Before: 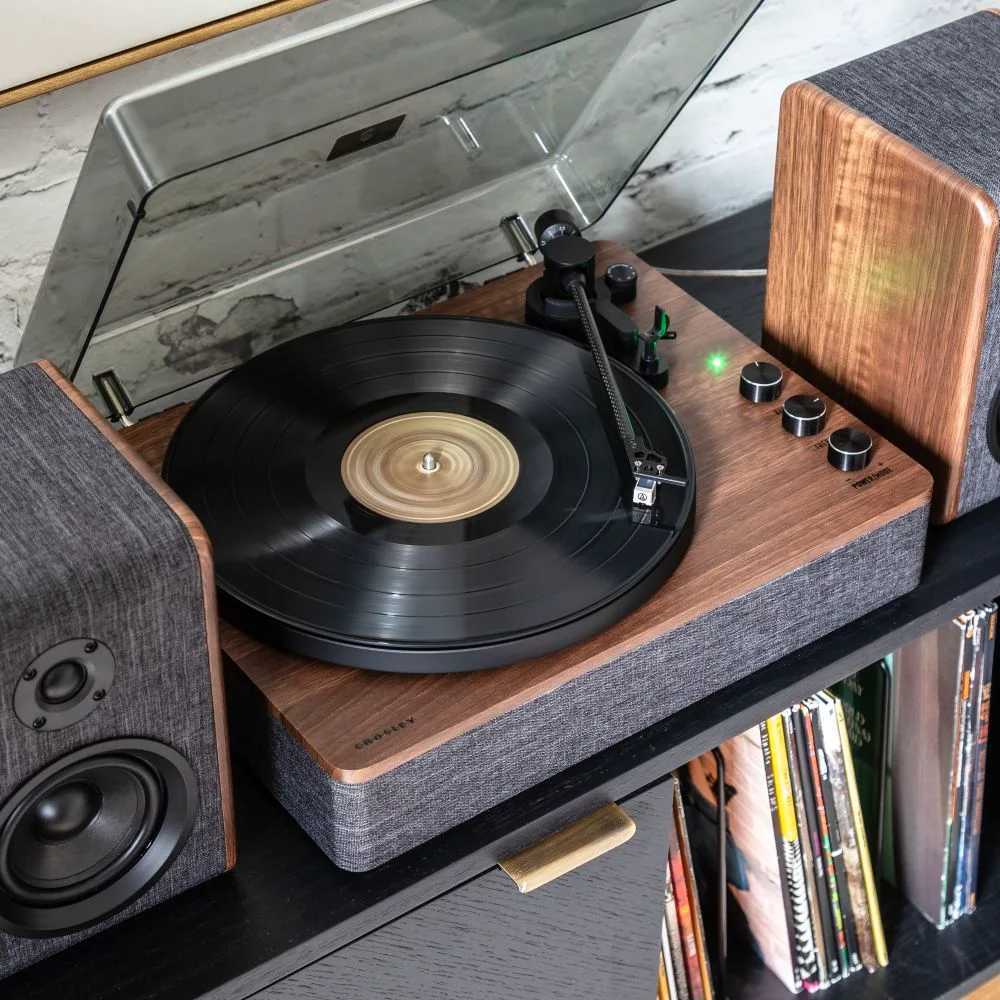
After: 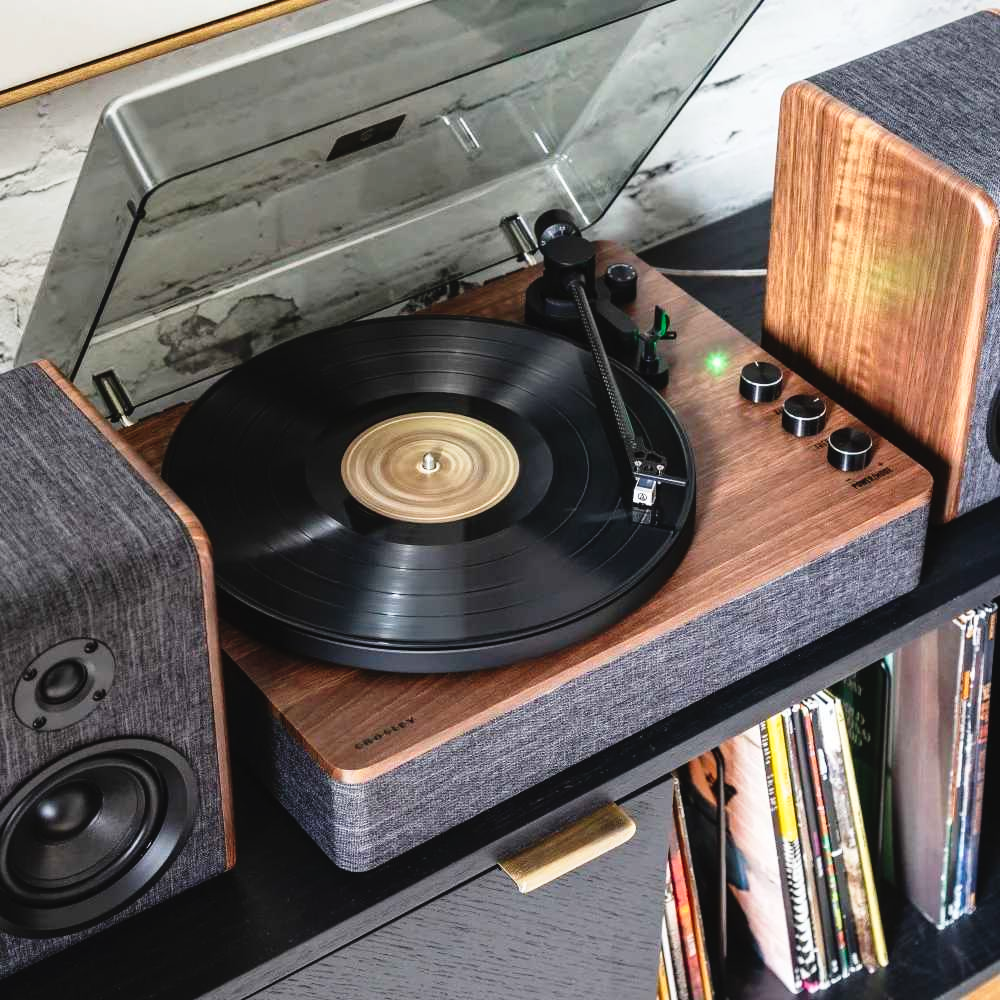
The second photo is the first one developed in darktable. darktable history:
tone curve: curves: ch0 [(0.001, 0.034) (0.115, 0.093) (0.251, 0.232) (0.382, 0.397) (0.652, 0.719) (0.802, 0.876) (1, 0.998)]; ch1 [(0, 0) (0.384, 0.324) (0.472, 0.466) (0.504, 0.5) (0.517, 0.533) (0.547, 0.564) (0.582, 0.628) (0.657, 0.727) (1, 1)]; ch2 [(0, 0) (0.278, 0.232) (0.5, 0.5) (0.531, 0.552) (0.61, 0.653) (1, 1)], preserve colors none
